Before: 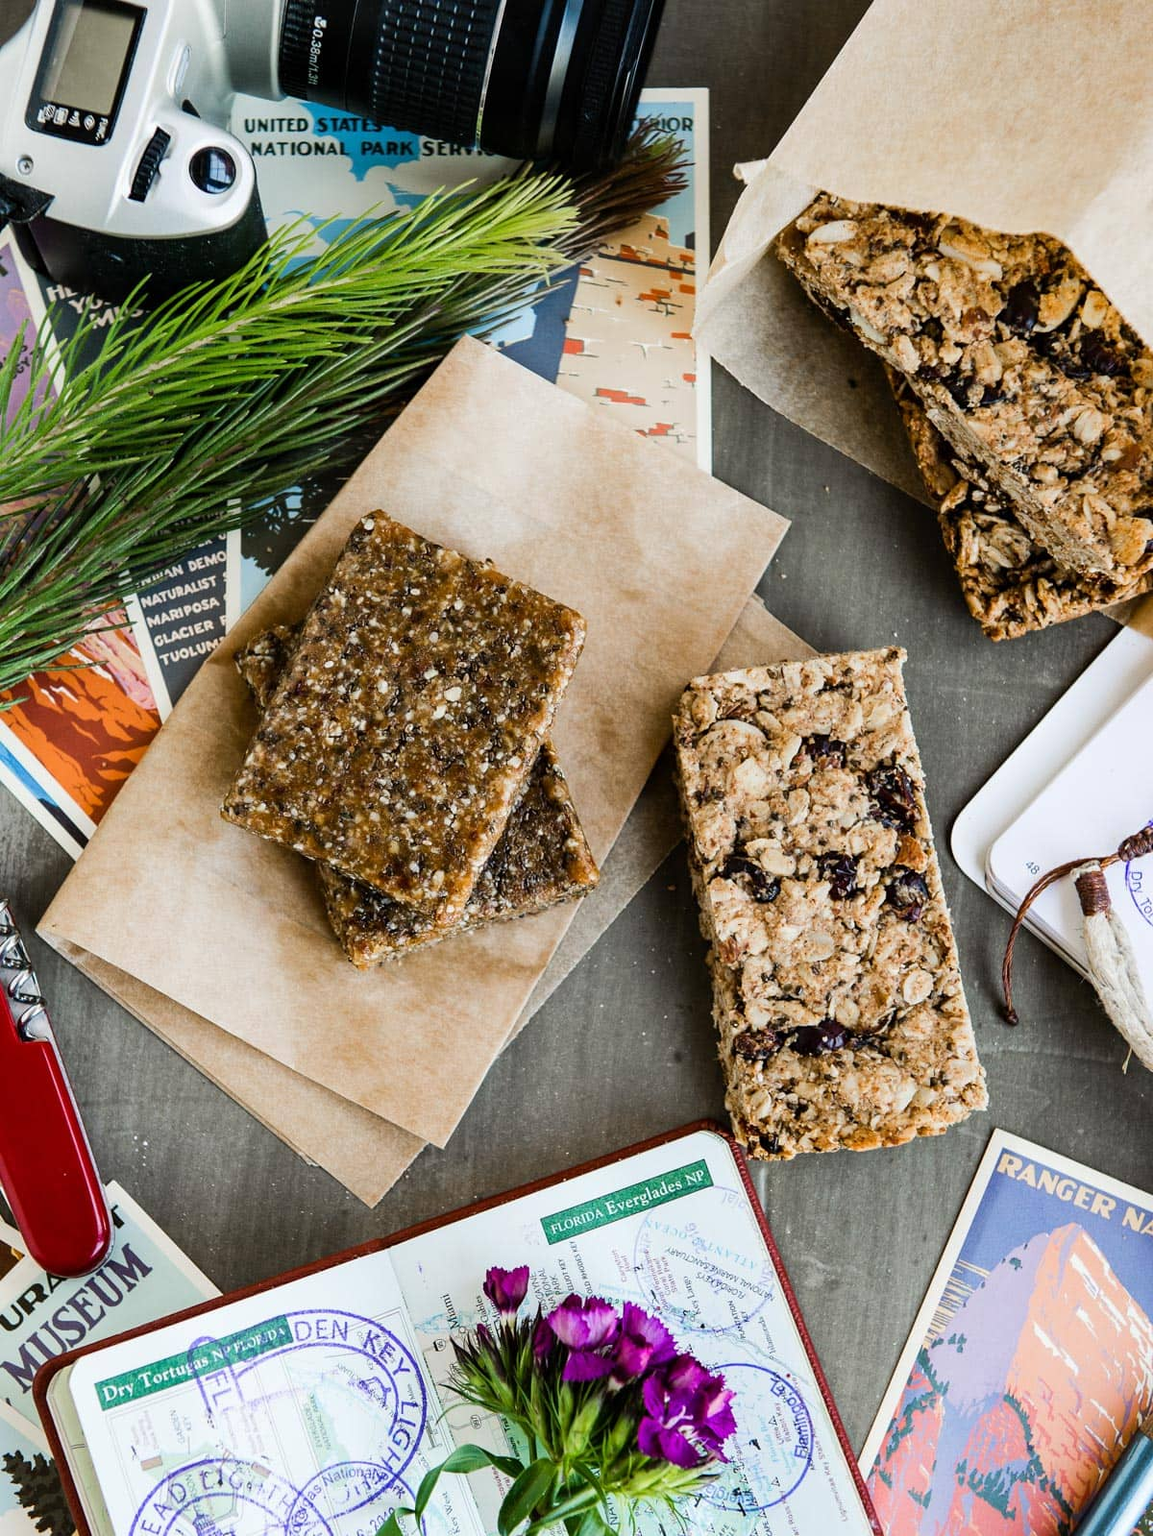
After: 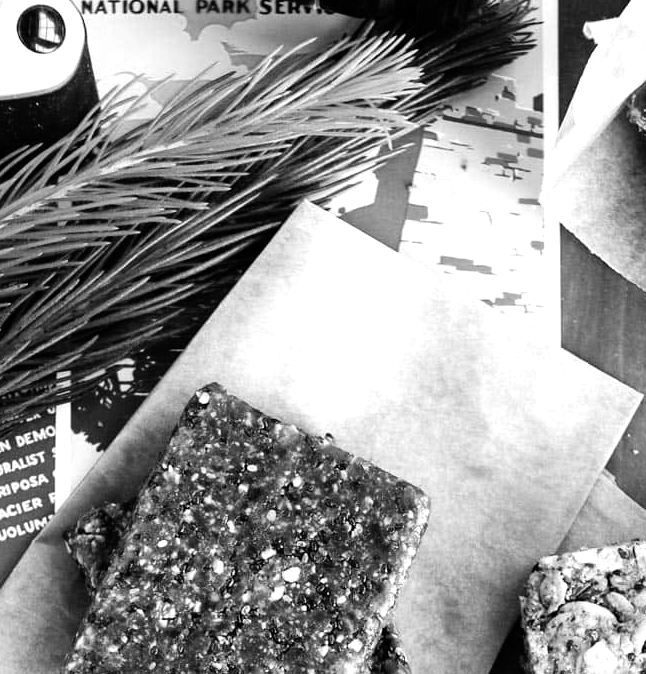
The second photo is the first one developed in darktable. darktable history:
color calibration: output gray [0.22, 0.42, 0.37, 0], illuminant custom, x 0.389, y 0.387, temperature 3813.99 K
crop: left 15.009%, top 9.3%, right 31.082%, bottom 48.518%
tone equalizer: -8 EV -0.779 EV, -7 EV -0.7 EV, -6 EV -0.637 EV, -5 EV -0.392 EV, -3 EV 0.392 EV, -2 EV 0.6 EV, -1 EV 0.688 EV, +0 EV 0.727 EV
color balance rgb: perceptual saturation grading › global saturation 25.738%, global vibrance 20%
